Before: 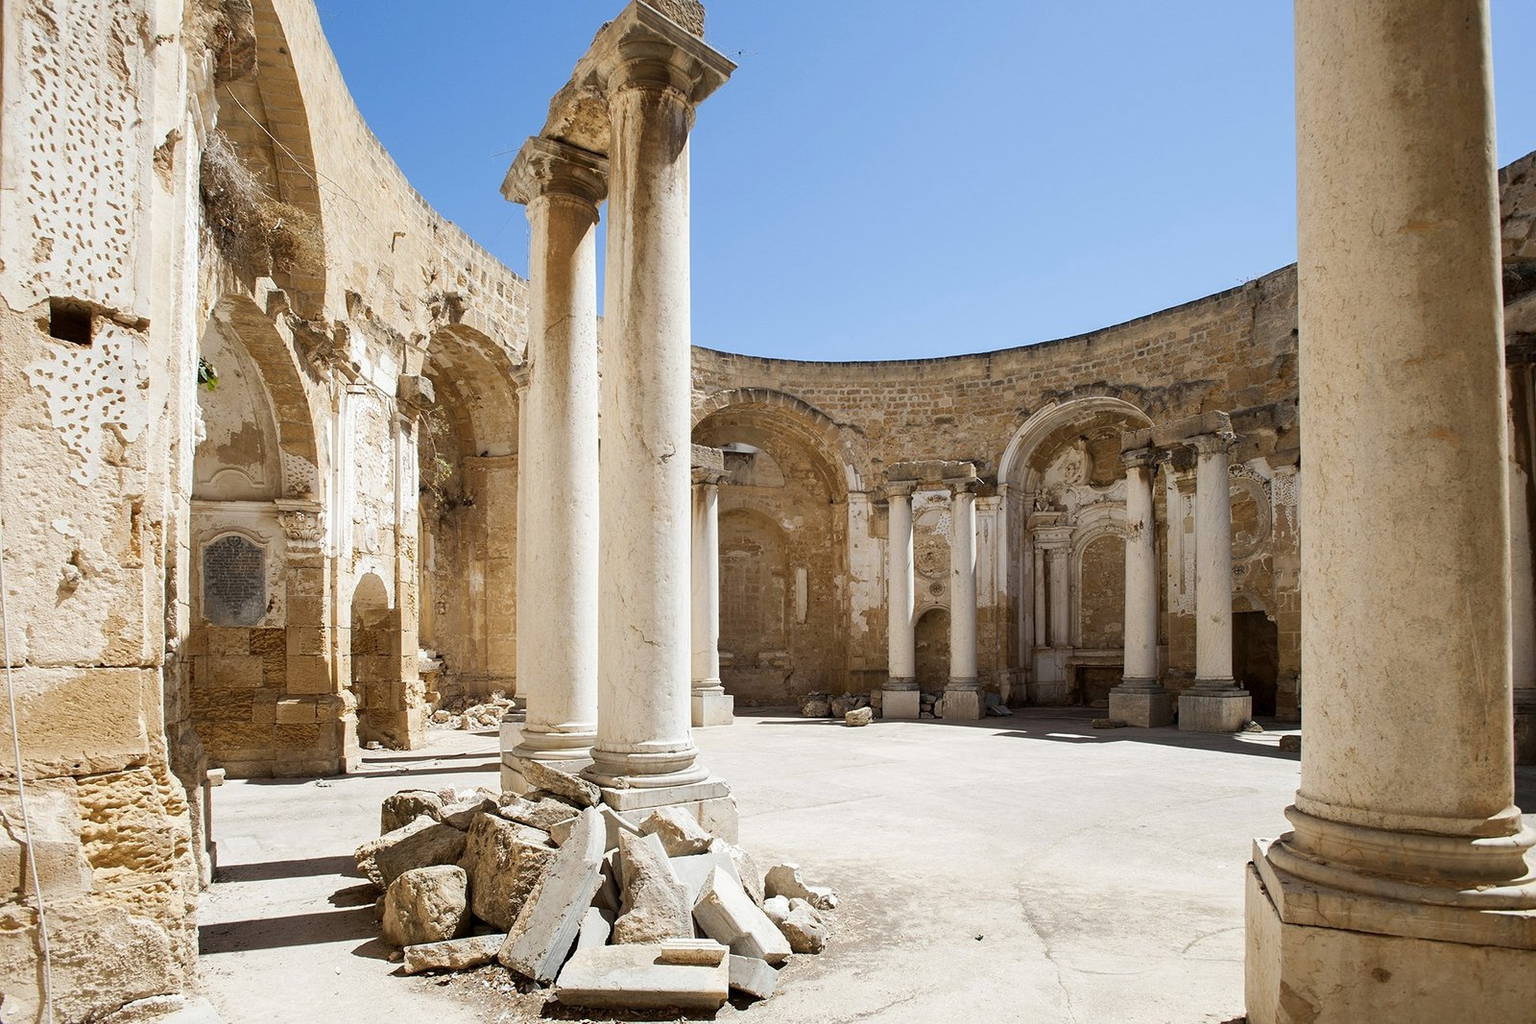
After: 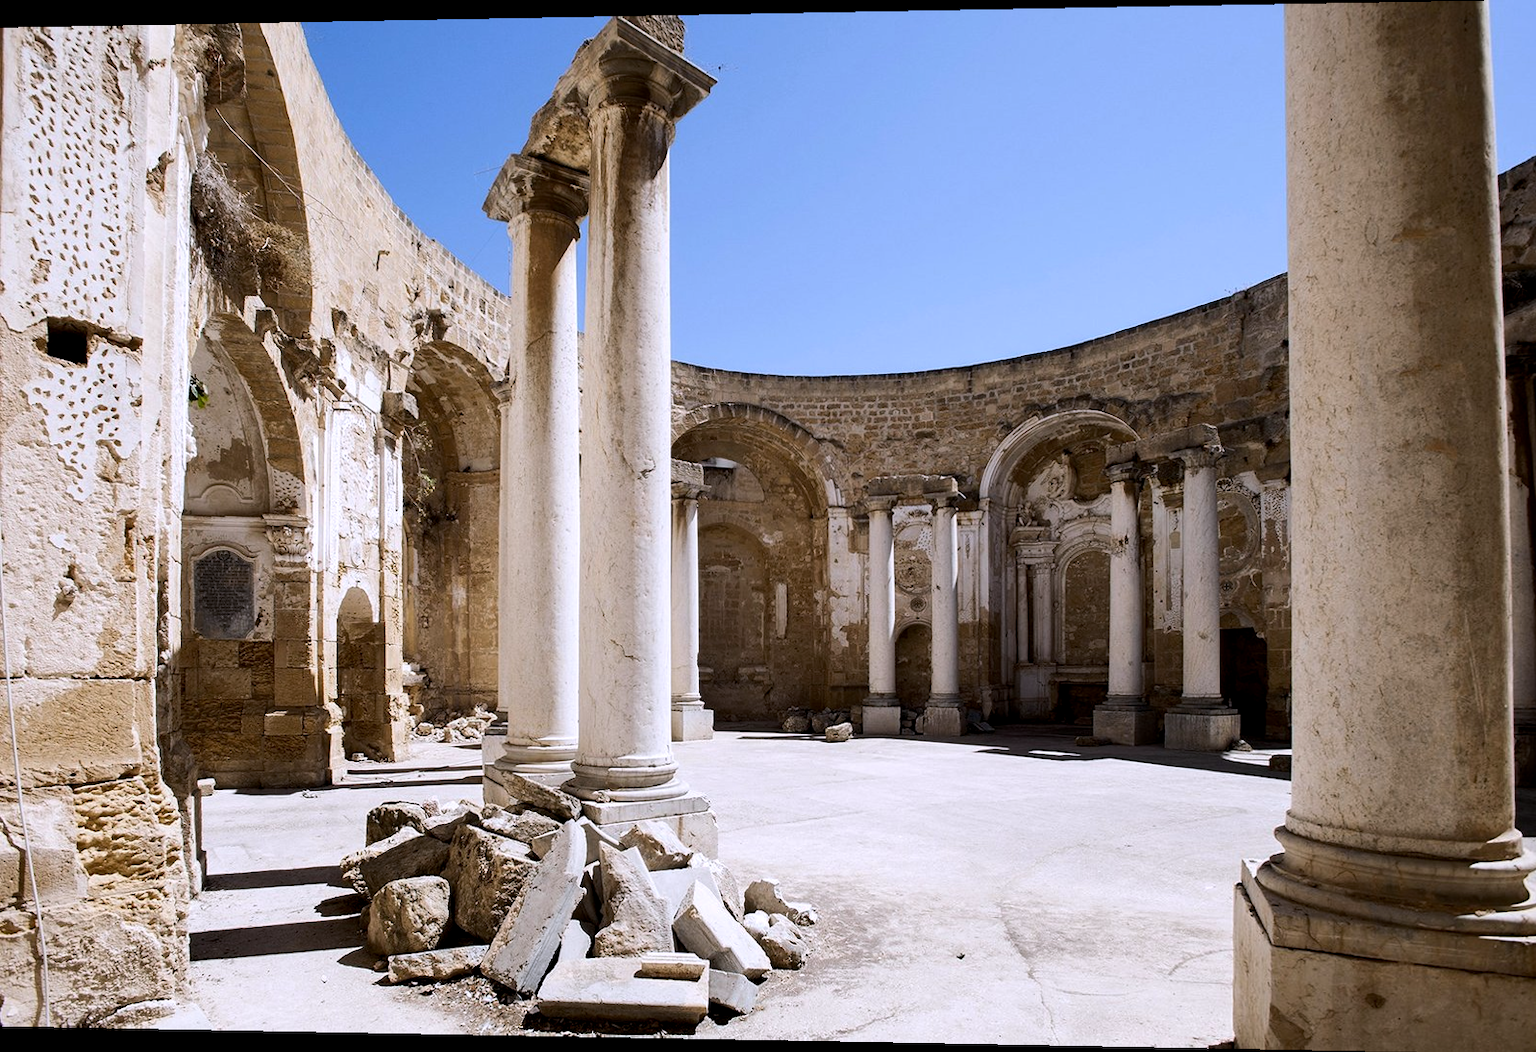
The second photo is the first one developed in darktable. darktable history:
tone equalizer: -8 EV -0.75 EV, -7 EV -0.7 EV, -6 EV -0.6 EV, -5 EV -0.4 EV, -3 EV 0.4 EV, -2 EV 0.6 EV, -1 EV 0.7 EV, +0 EV 0.75 EV, edges refinement/feathering 500, mask exposure compensation -1.57 EV, preserve details no
exposure: black level correction 0.009, exposure -0.637 EV, compensate highlight preservation false
white balance: red 1.004, blue 1.096
rotate and perspective: lens shift (horizontal) -0.055, automatic cropping off
